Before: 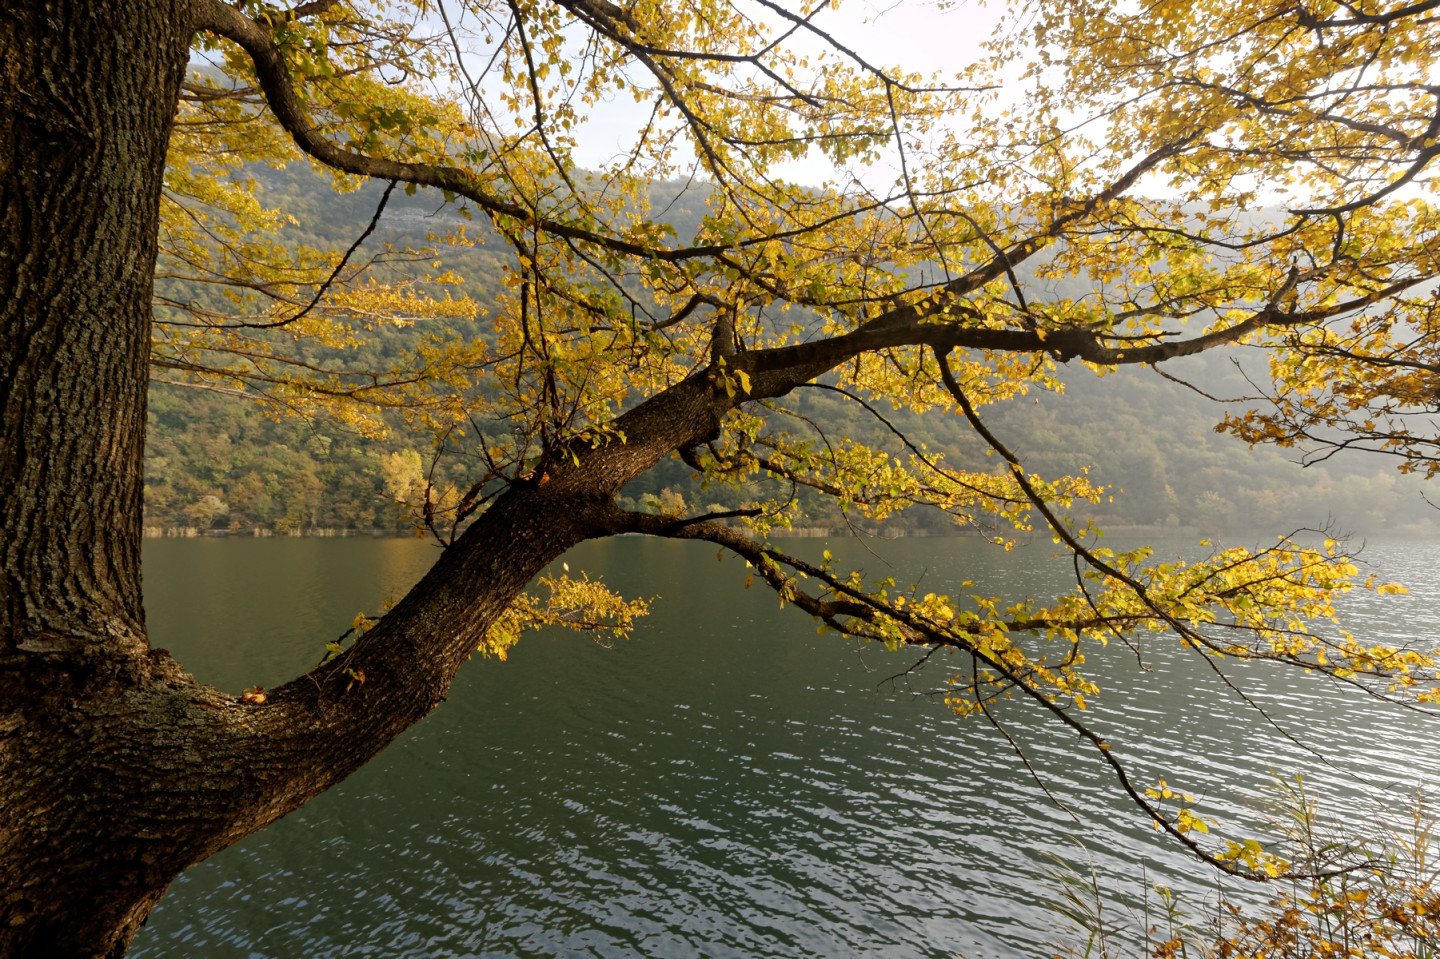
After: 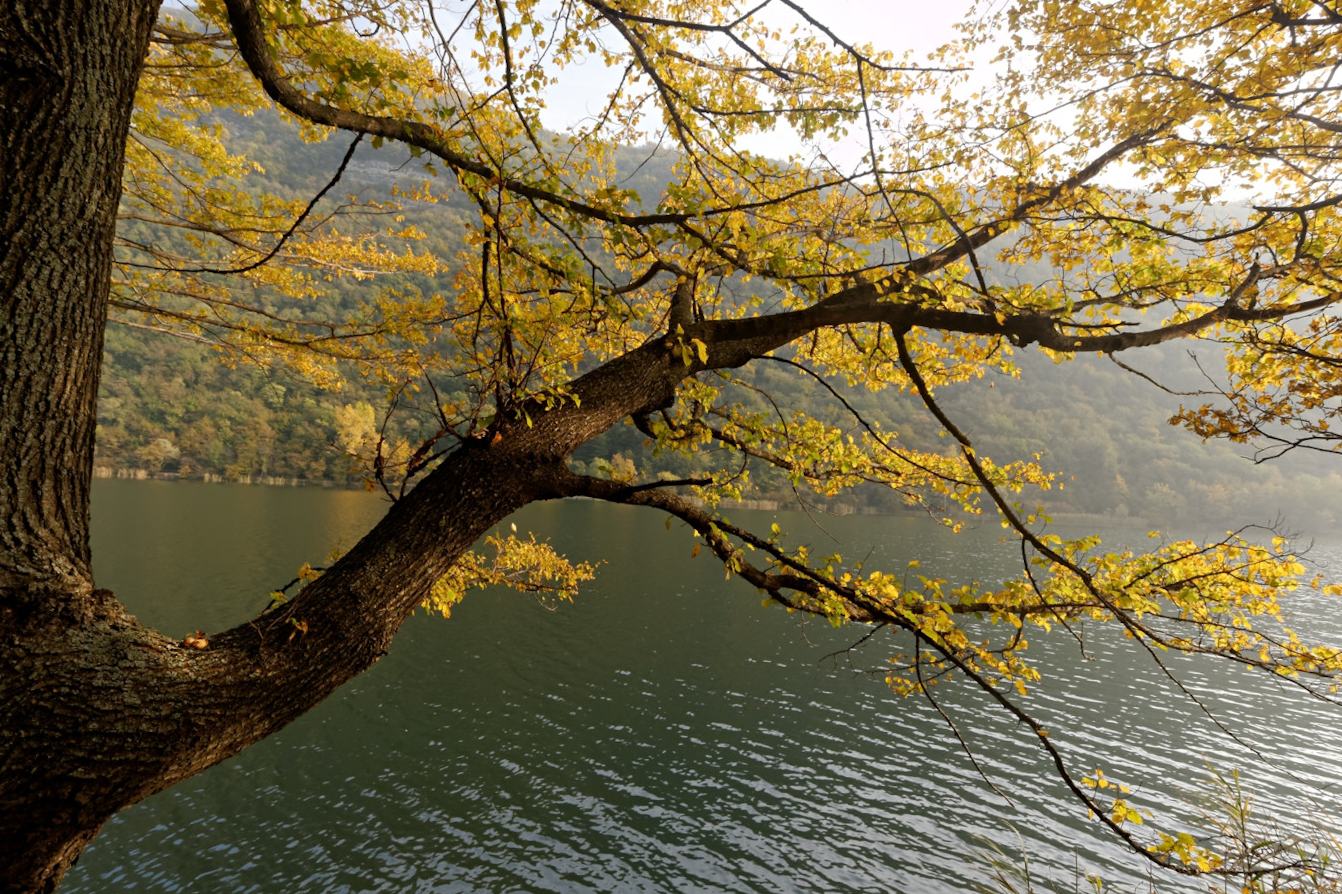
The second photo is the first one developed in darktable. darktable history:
crop and rotate: angle -2.81°
